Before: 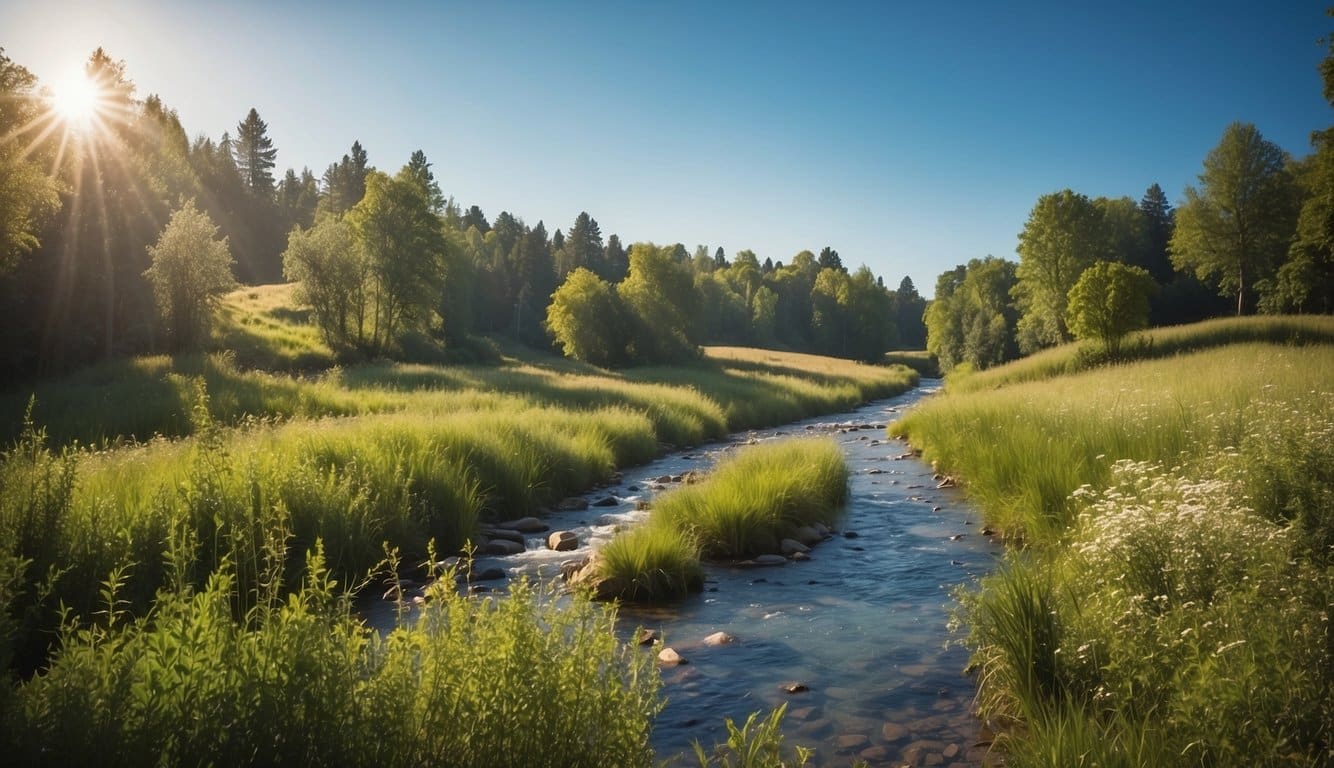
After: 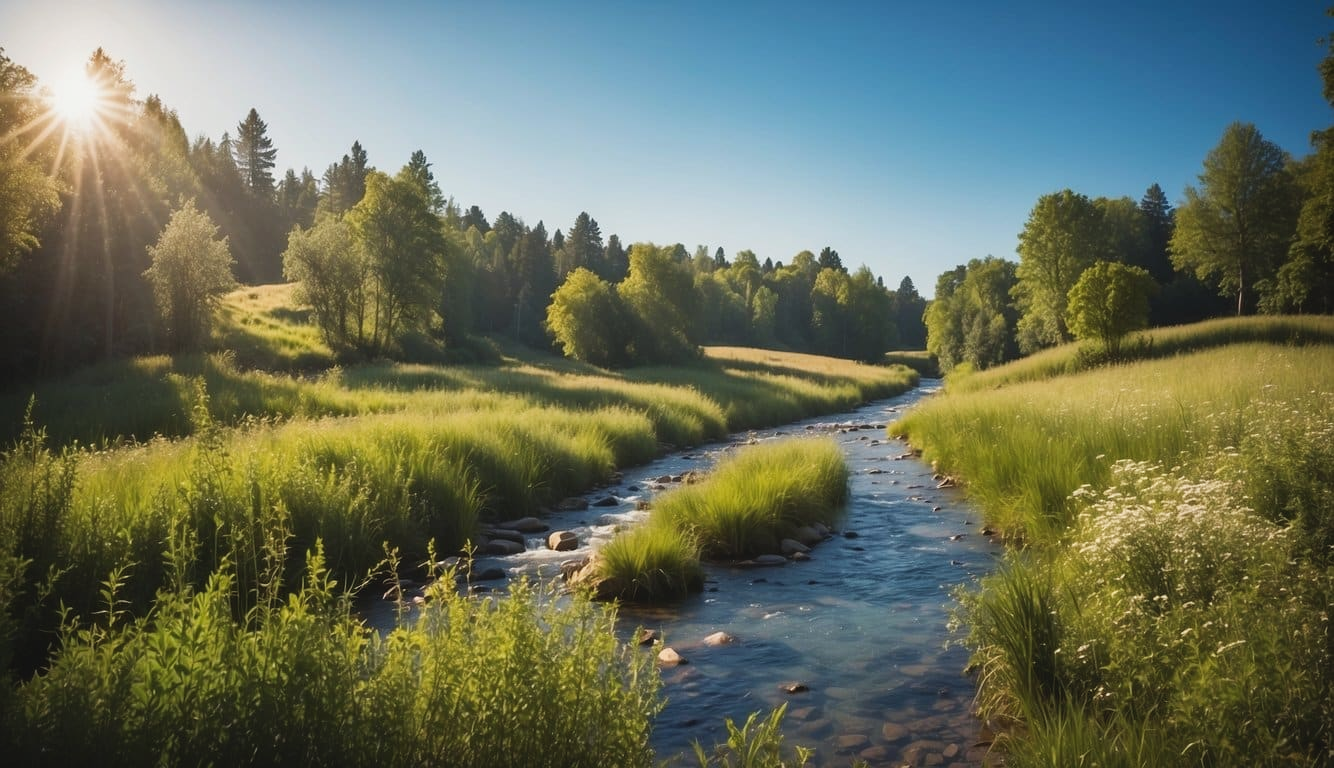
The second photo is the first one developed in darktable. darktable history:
base curve: curves: ch0 [(0, 0) (0.283, 0.295) (1, 1)]
contrast brightness saturation: contrast -0.092, saturation -0.1
tone curve: curves: ch0 [(0, 0) (0.08, 0.06) (0.17, 0.14) (0.5, 0.5) (0.83, 0.86) (0.92, 0.94) (1, 1)], preserve colors none
